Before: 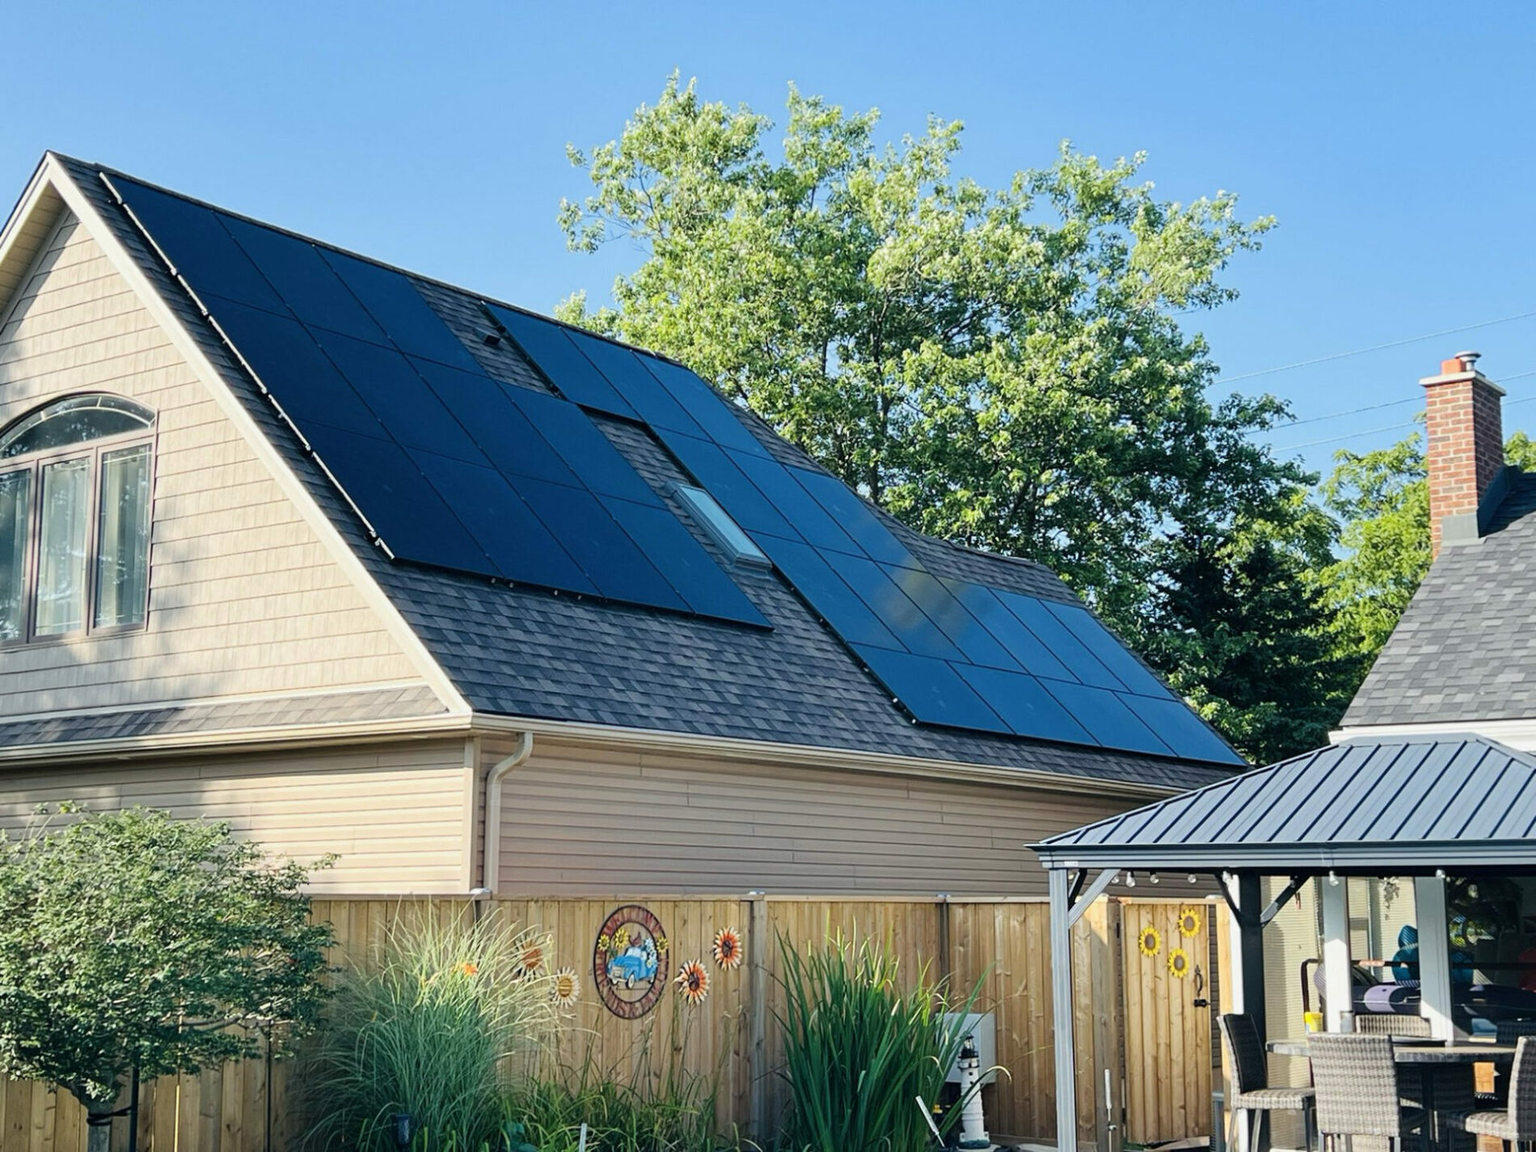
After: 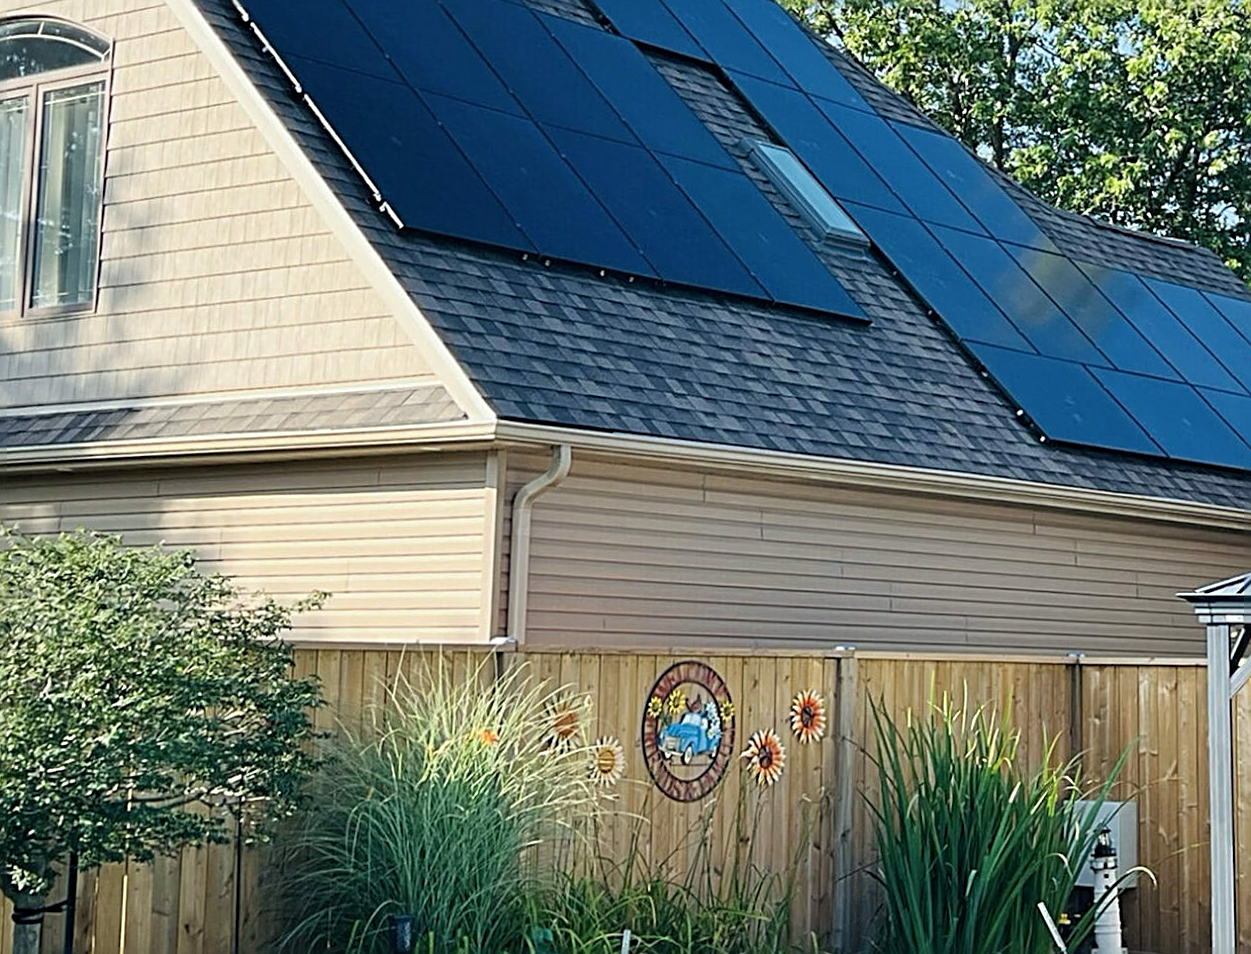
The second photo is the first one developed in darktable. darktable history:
shadows and highlights: shadows 20.01, highlights -21.02, soften with gaussian
crop and rotate: angle -0.883°, left 3.557%, top 31.677%, right 29.223%
sharpen: radius 2.605, amount 0.679
